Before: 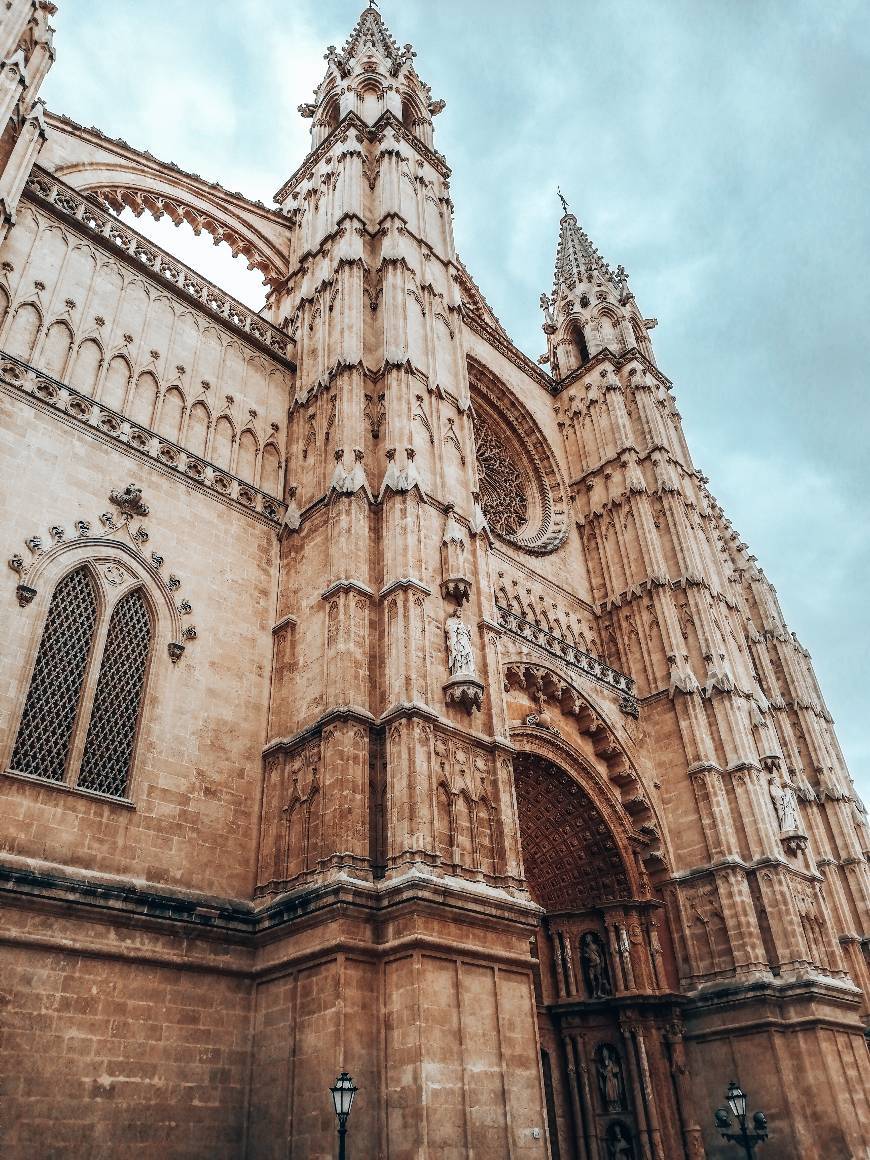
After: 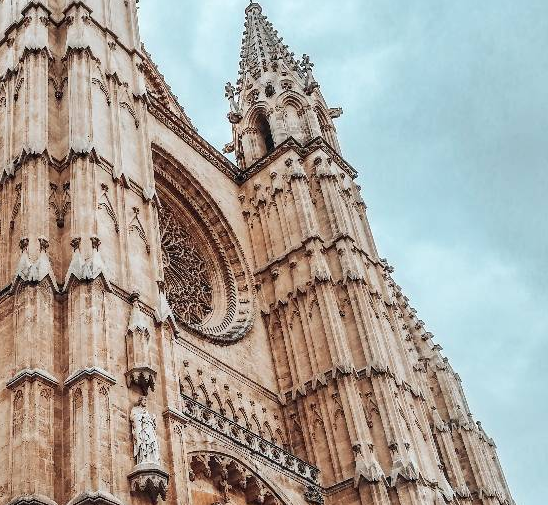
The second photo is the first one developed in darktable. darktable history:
crop: left 36.256%, top 18.23%, right 0.686%, bottom 38.189%
